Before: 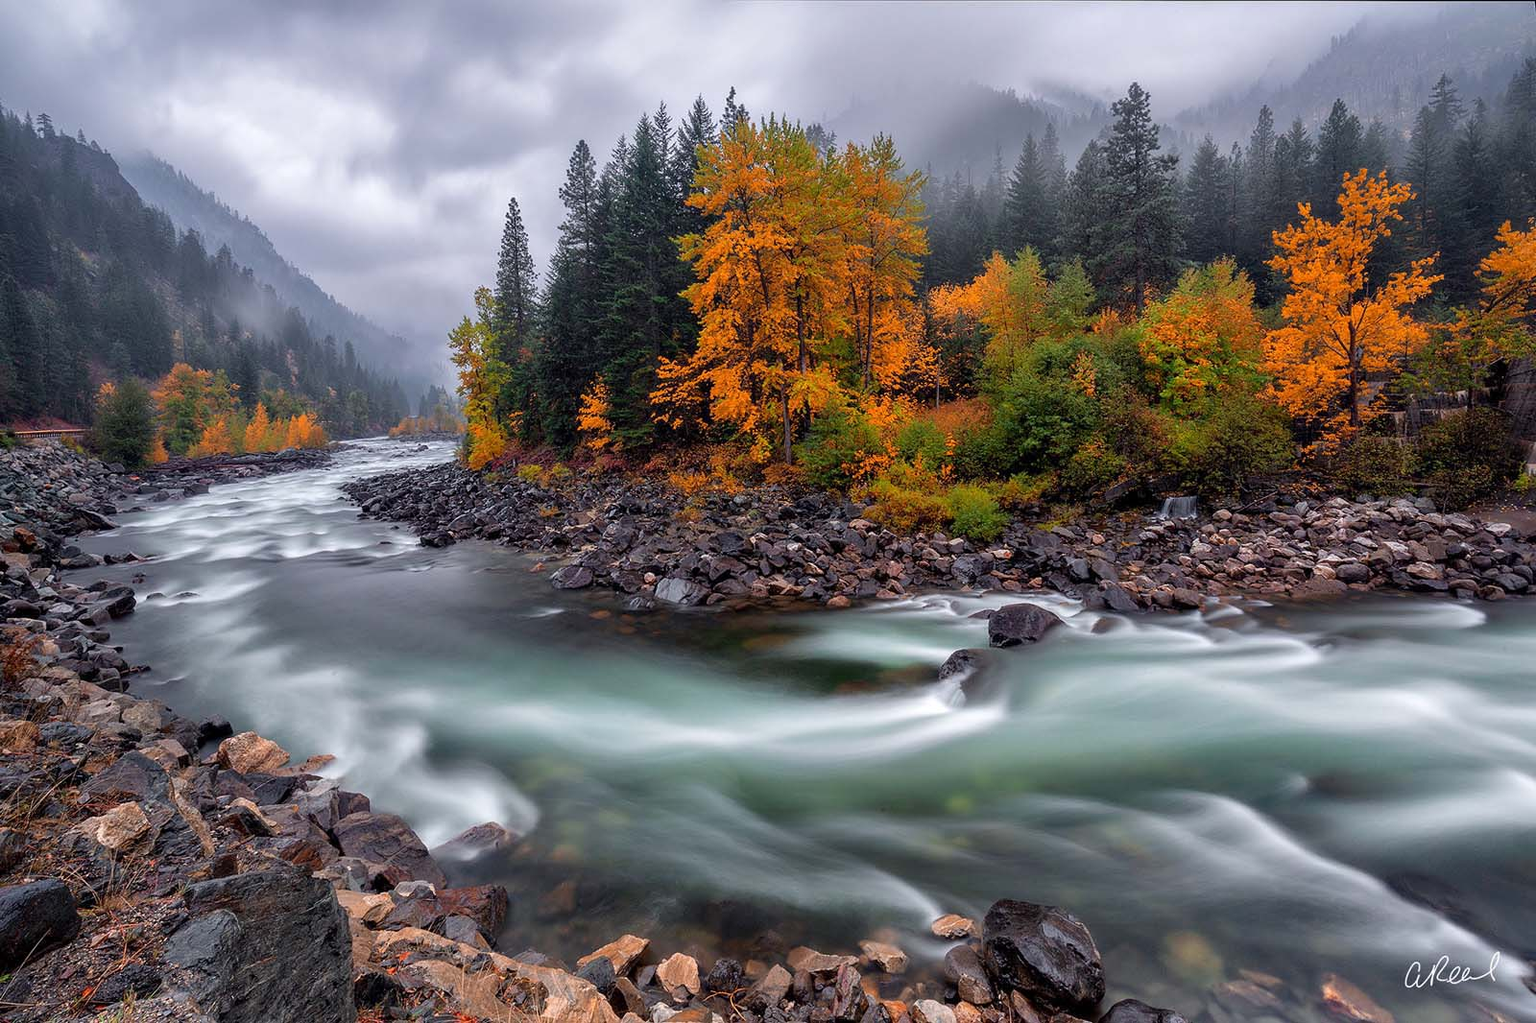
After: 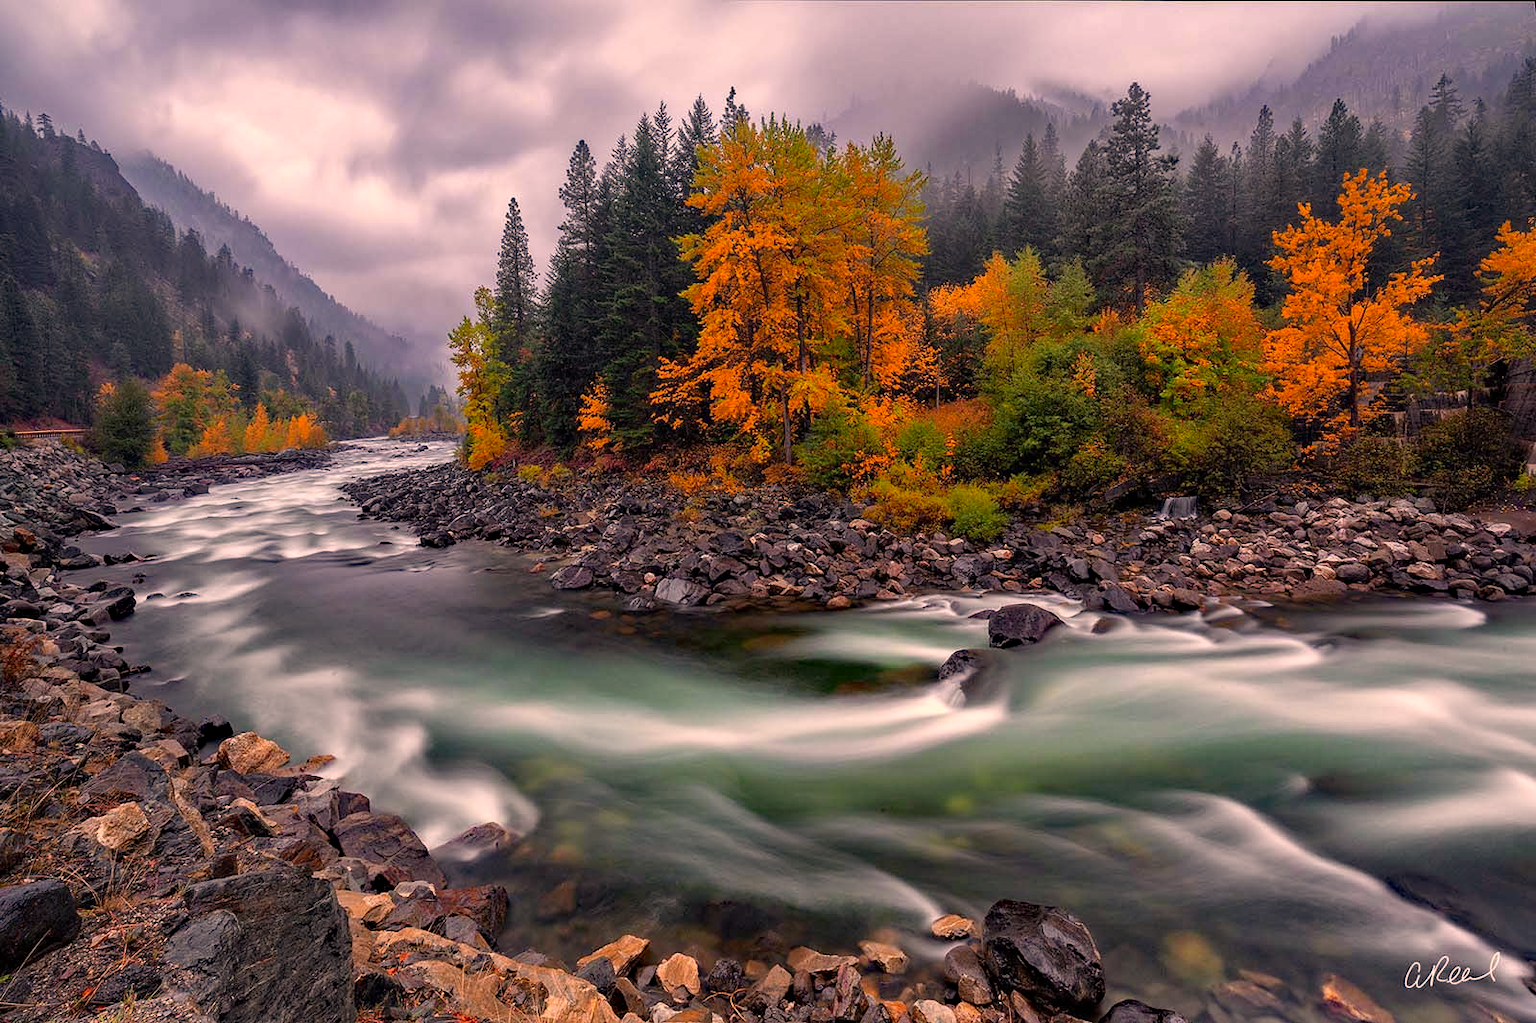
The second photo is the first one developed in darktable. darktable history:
white balance: red 0.978, blue 0.999
haze removal: strength 0.42, compatibility mode true, adaptive false
color correction: highlights a* 17.88, highlights b* 18.79
